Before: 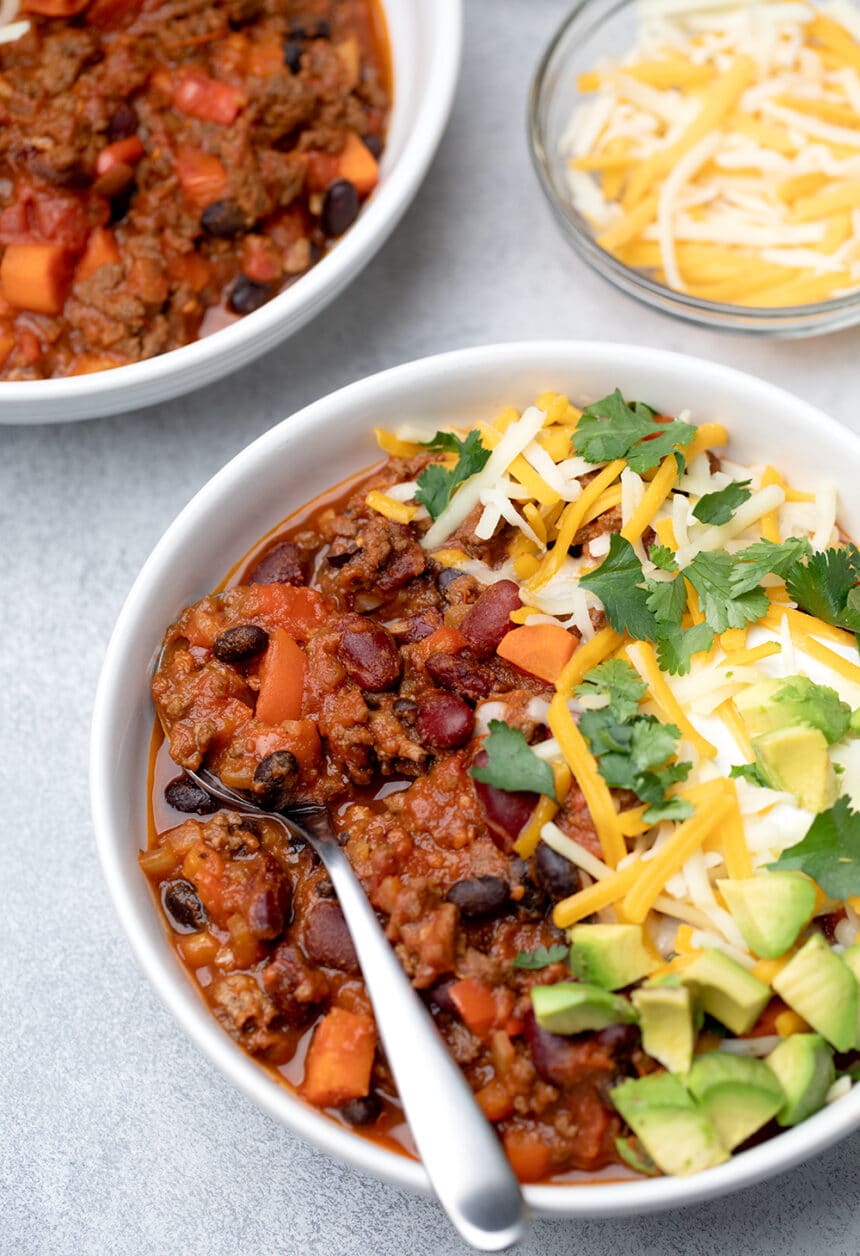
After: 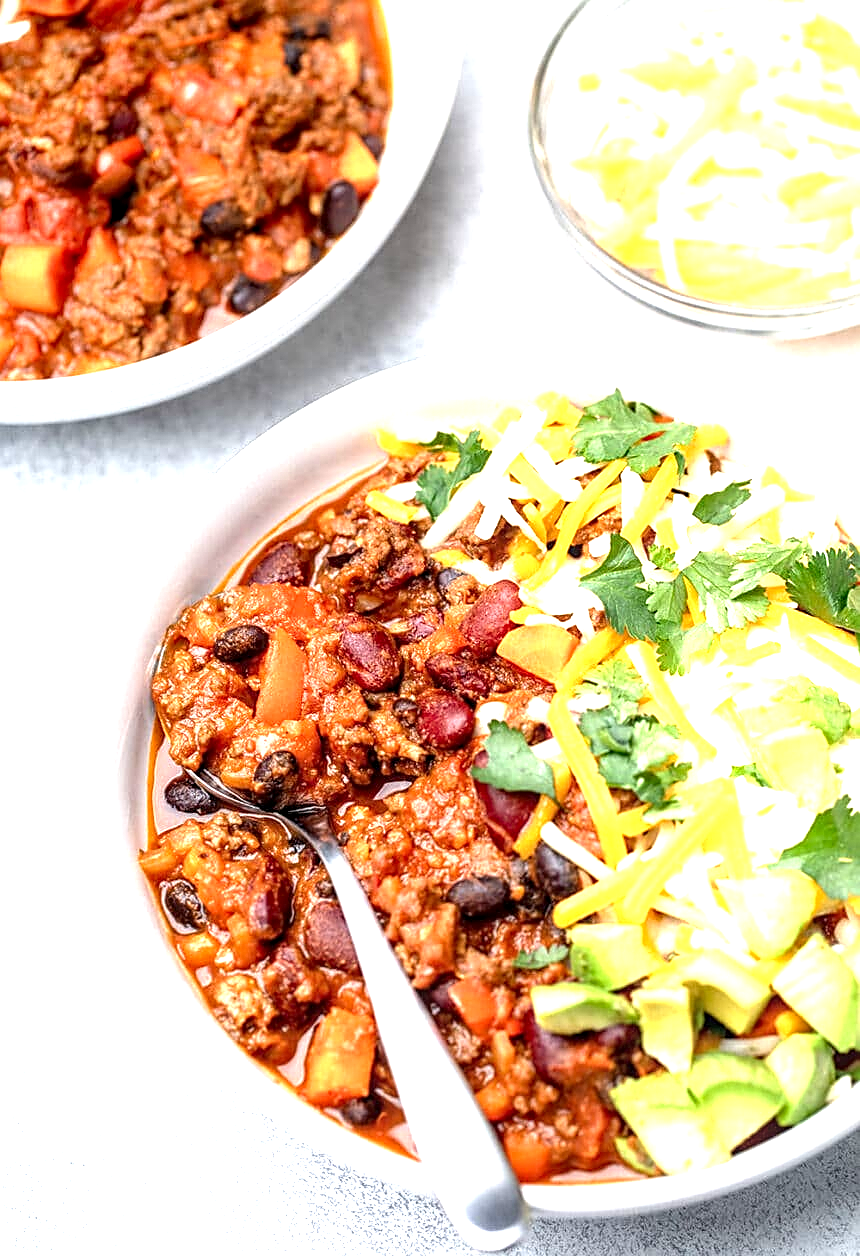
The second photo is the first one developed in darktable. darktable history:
sharpen: on, module defaults
local contrast: highlights 39%, shadows 63%, detail 138%, midtone range 0.52
exposure: black level correction 0, exposure 1.408 EV, compensate highlight preservation false
